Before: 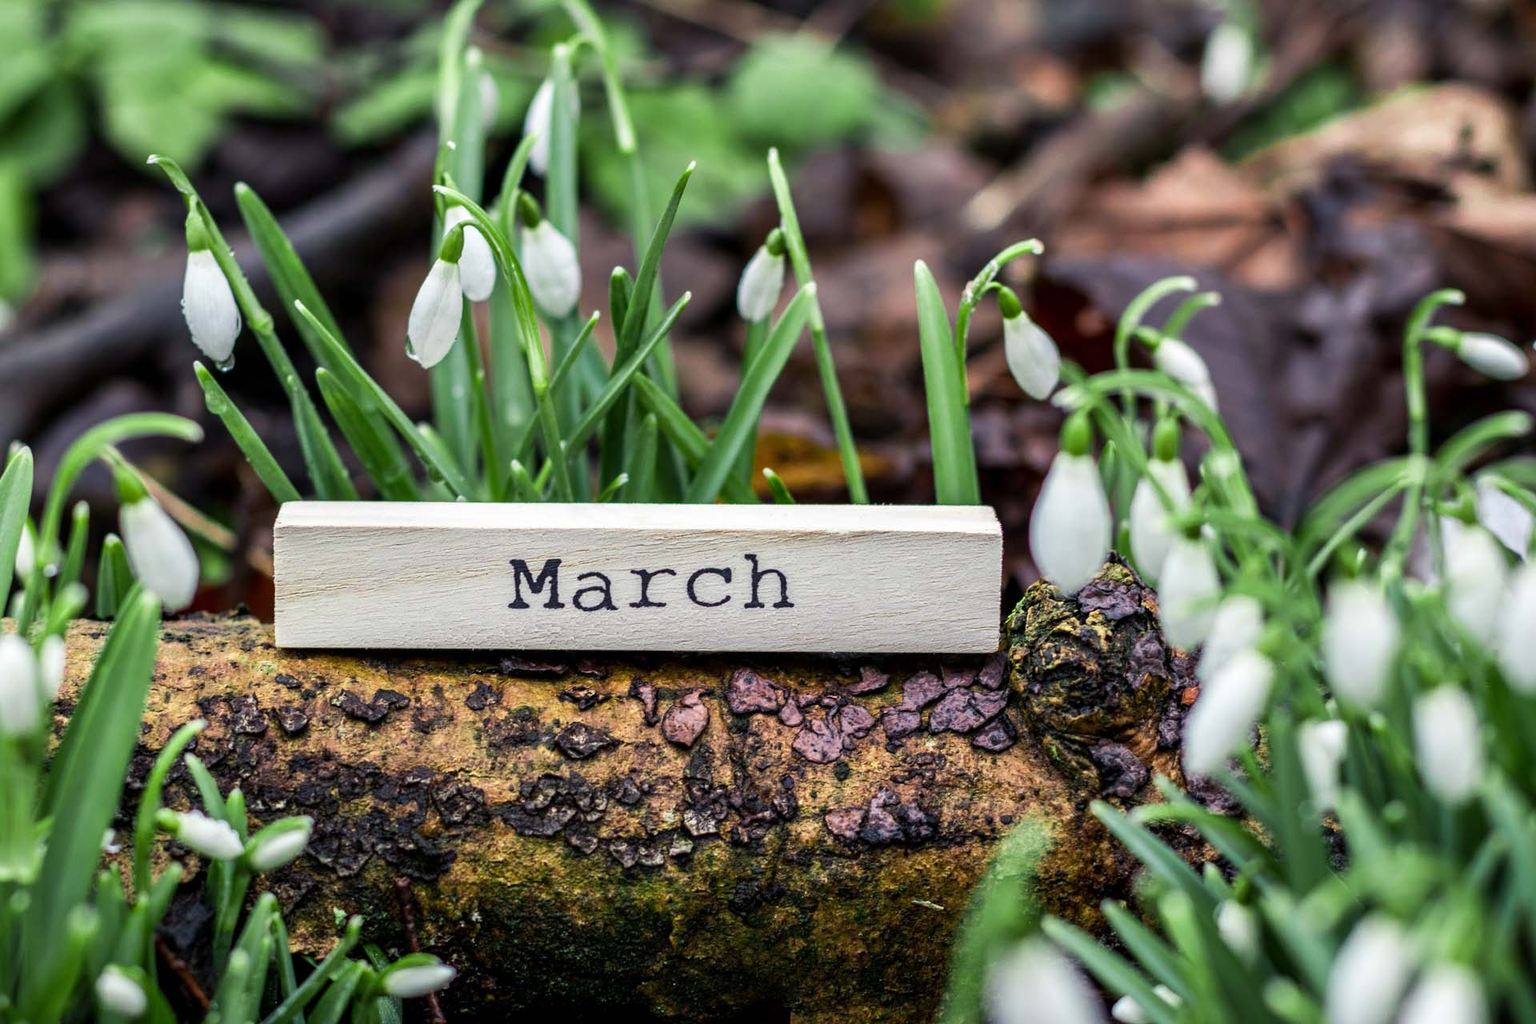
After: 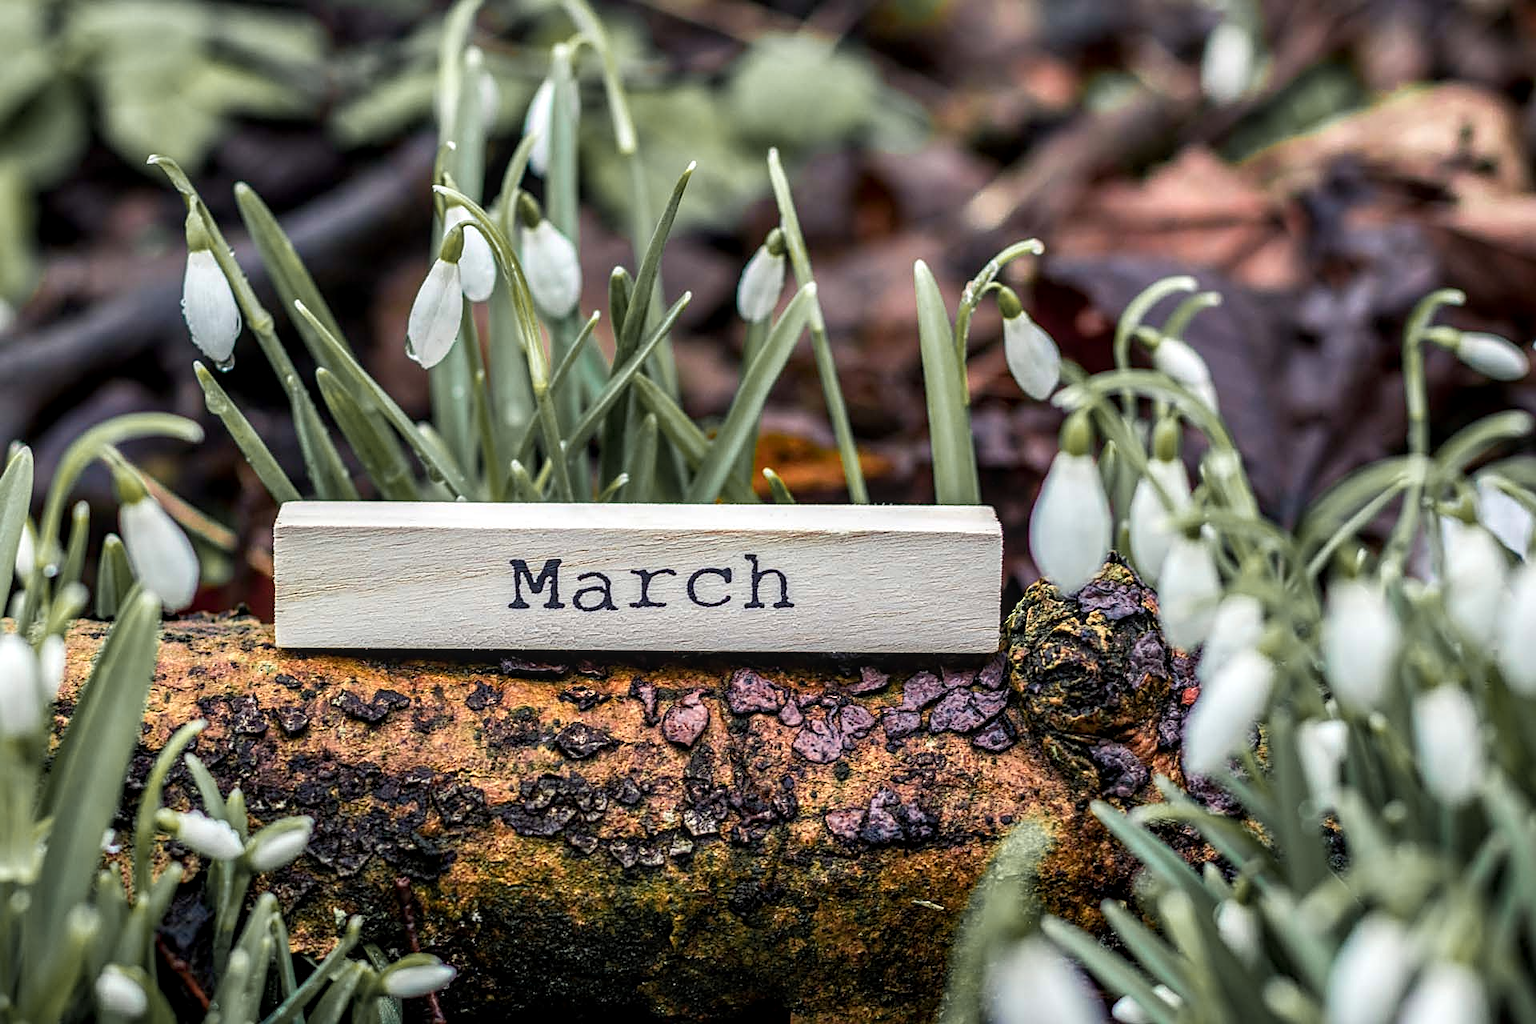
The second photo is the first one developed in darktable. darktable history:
sharpen: on, module defaults
color zones: curves: ch1 [(0.263, 0.53) (0.376, 0.287) (0.487, 0.512) (0.748, 0.547) (1, 0.513)]; ch2 [(0.262, 0.45) (0.751, 0.477)], mix 31.98%
local contrast: on, module defaults
